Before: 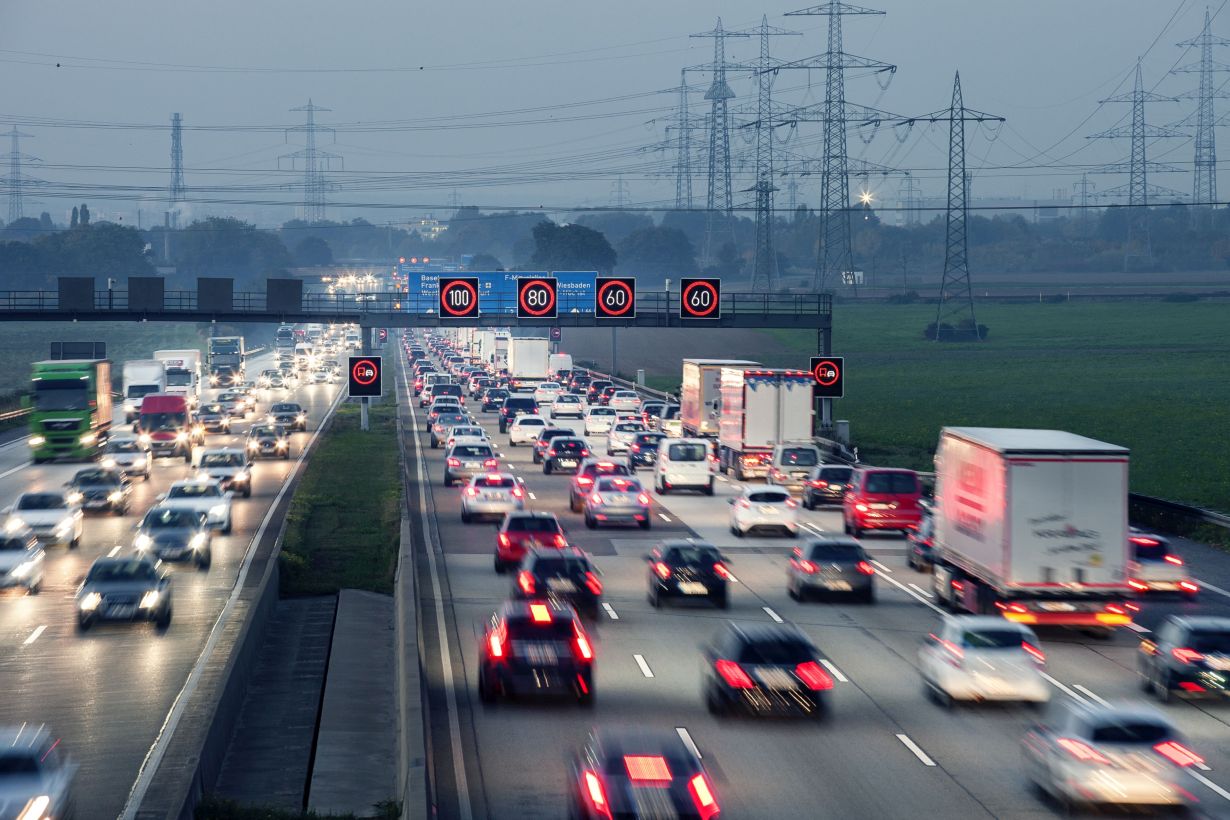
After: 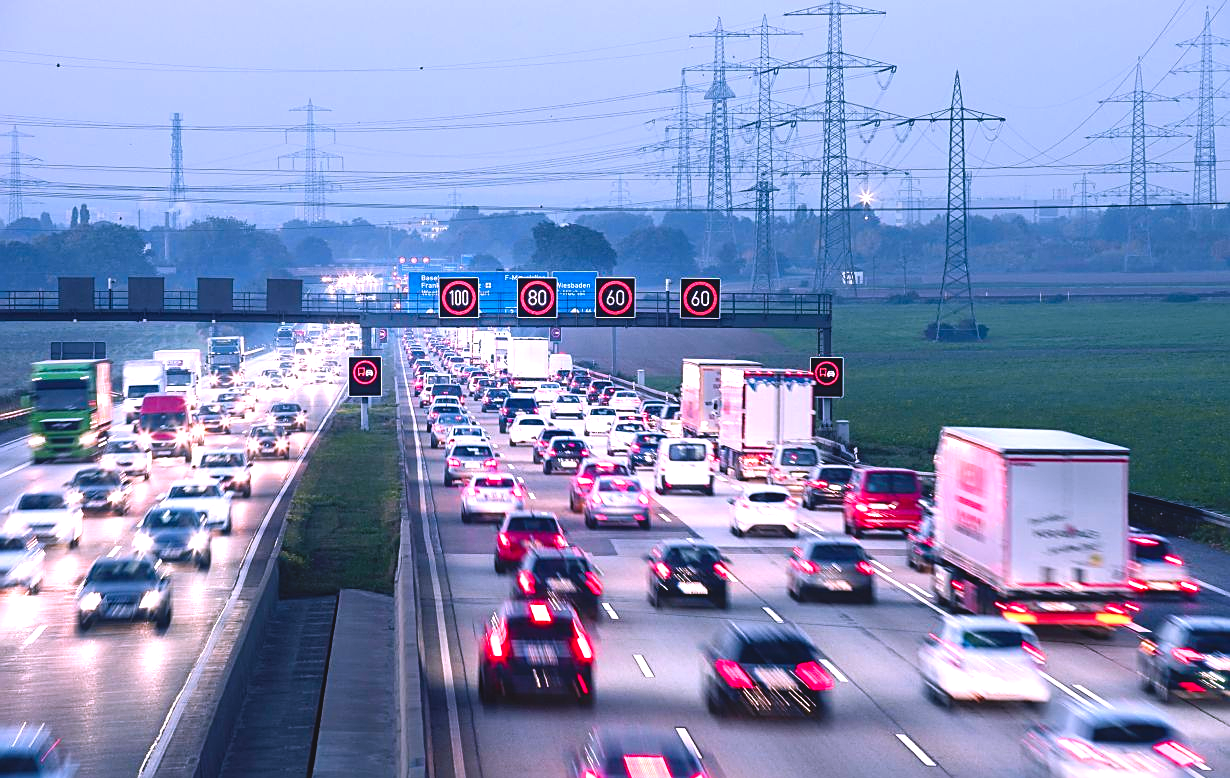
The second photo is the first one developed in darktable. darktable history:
sharpen: on, module defaults
crop and rotate: top 0%, bottom 5.097%
contrast brightness saturation: contrast -0.1, brightness 0.05, saturation 0.08
exposure: black level correction -0.002, exposure 0.54 EV, compensate highlight preservation false
color balance rgb: shadows lift › luminance -20%, power › hue 72.24°, highlights gain › luminance 15%, global offset › hue 171.6°, perceptual saturation grading › global saturation 14.09%, perceptual saturation grading › highlights -25%, perceptual saturation grading › shadows 25%, global vibrance 25%, contrast 10%
color correction: highlights a* 15.03, highlights b* -25.07
